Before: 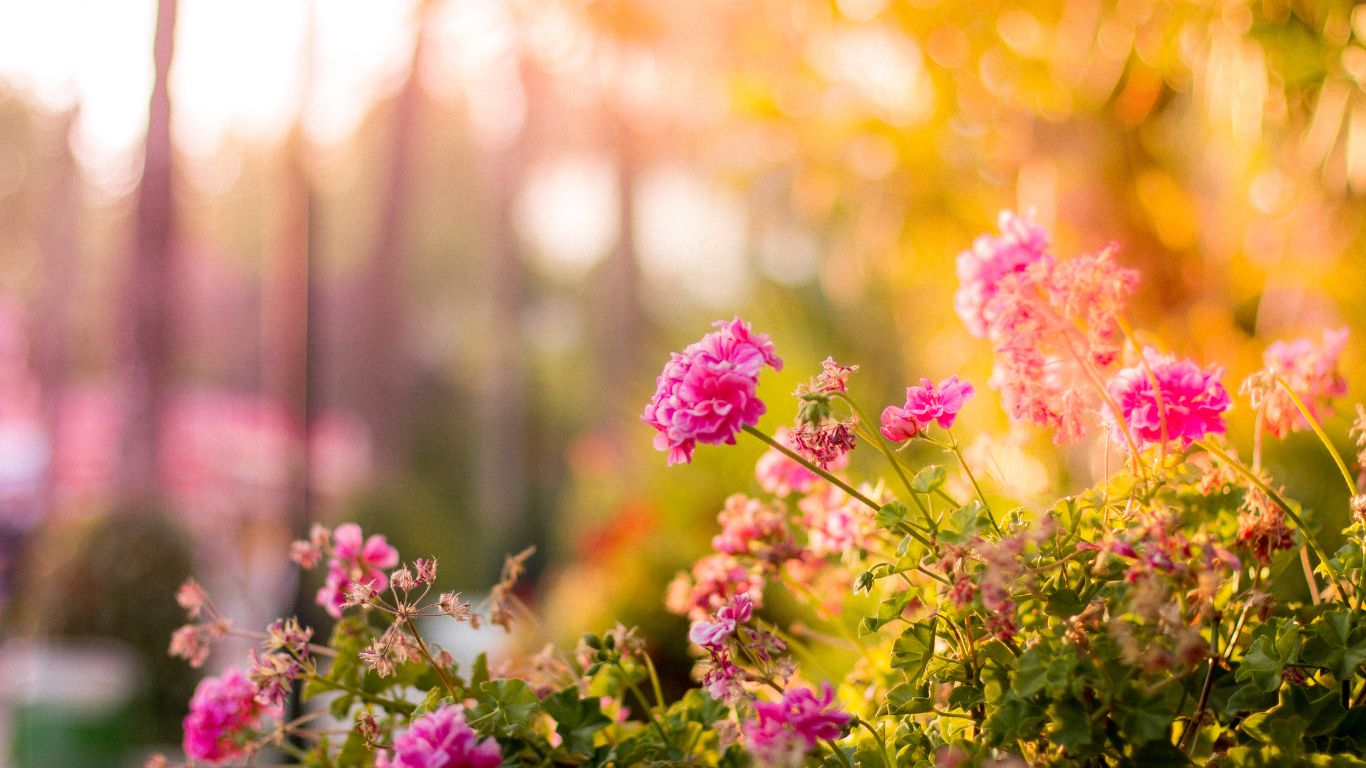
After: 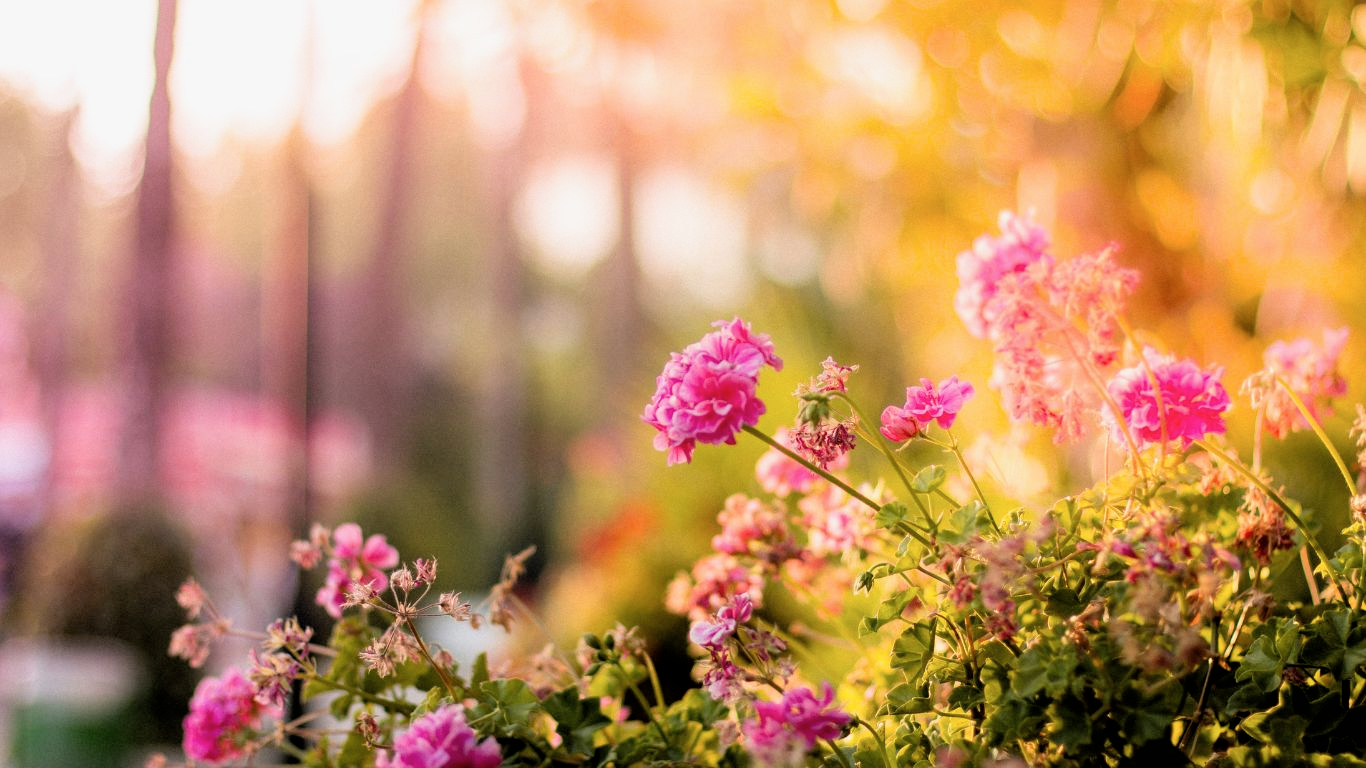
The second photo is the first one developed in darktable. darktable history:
filmic rgb: black relative exposure -4.94 EV, white relative exposure 2.83 EV, hardness 3.73
contrast brightness saturation: saturation -0.045
